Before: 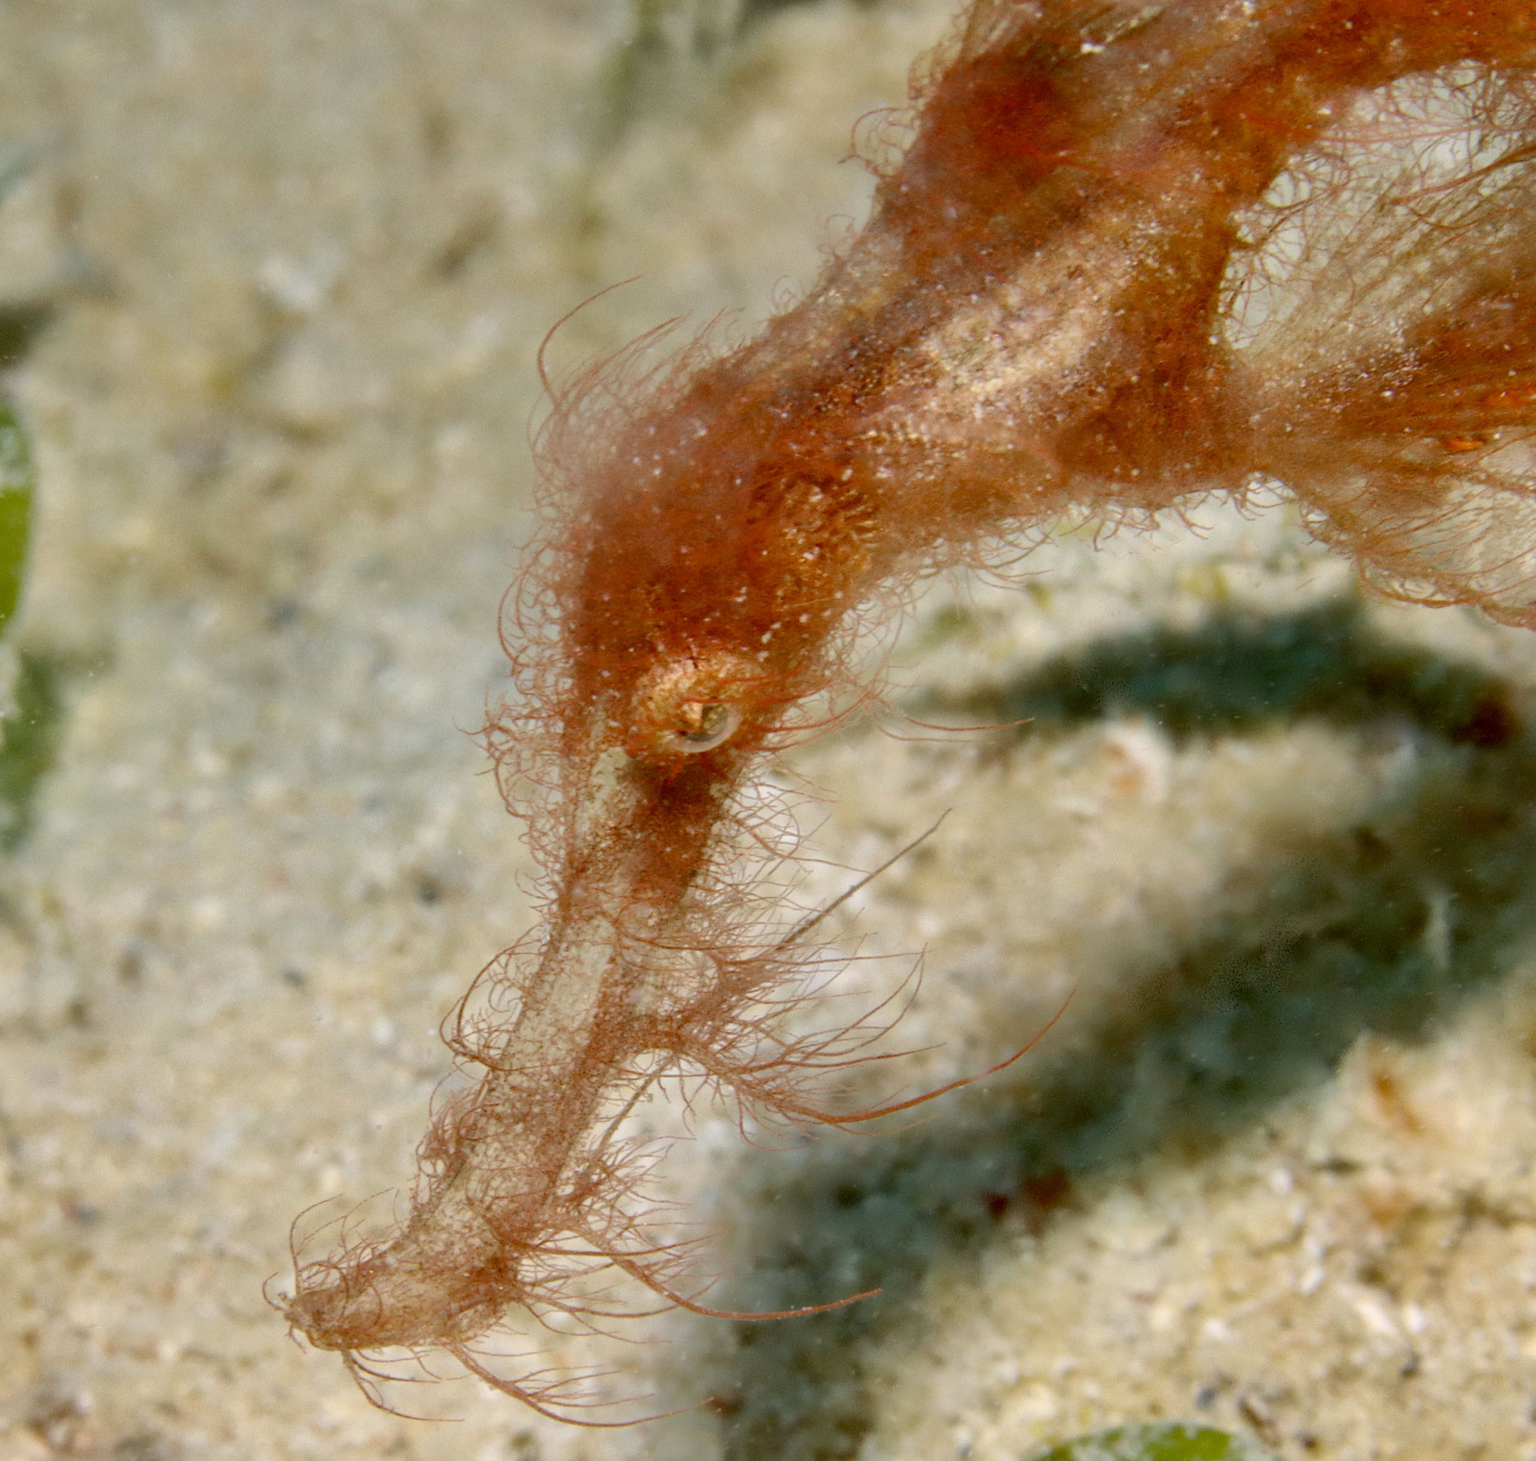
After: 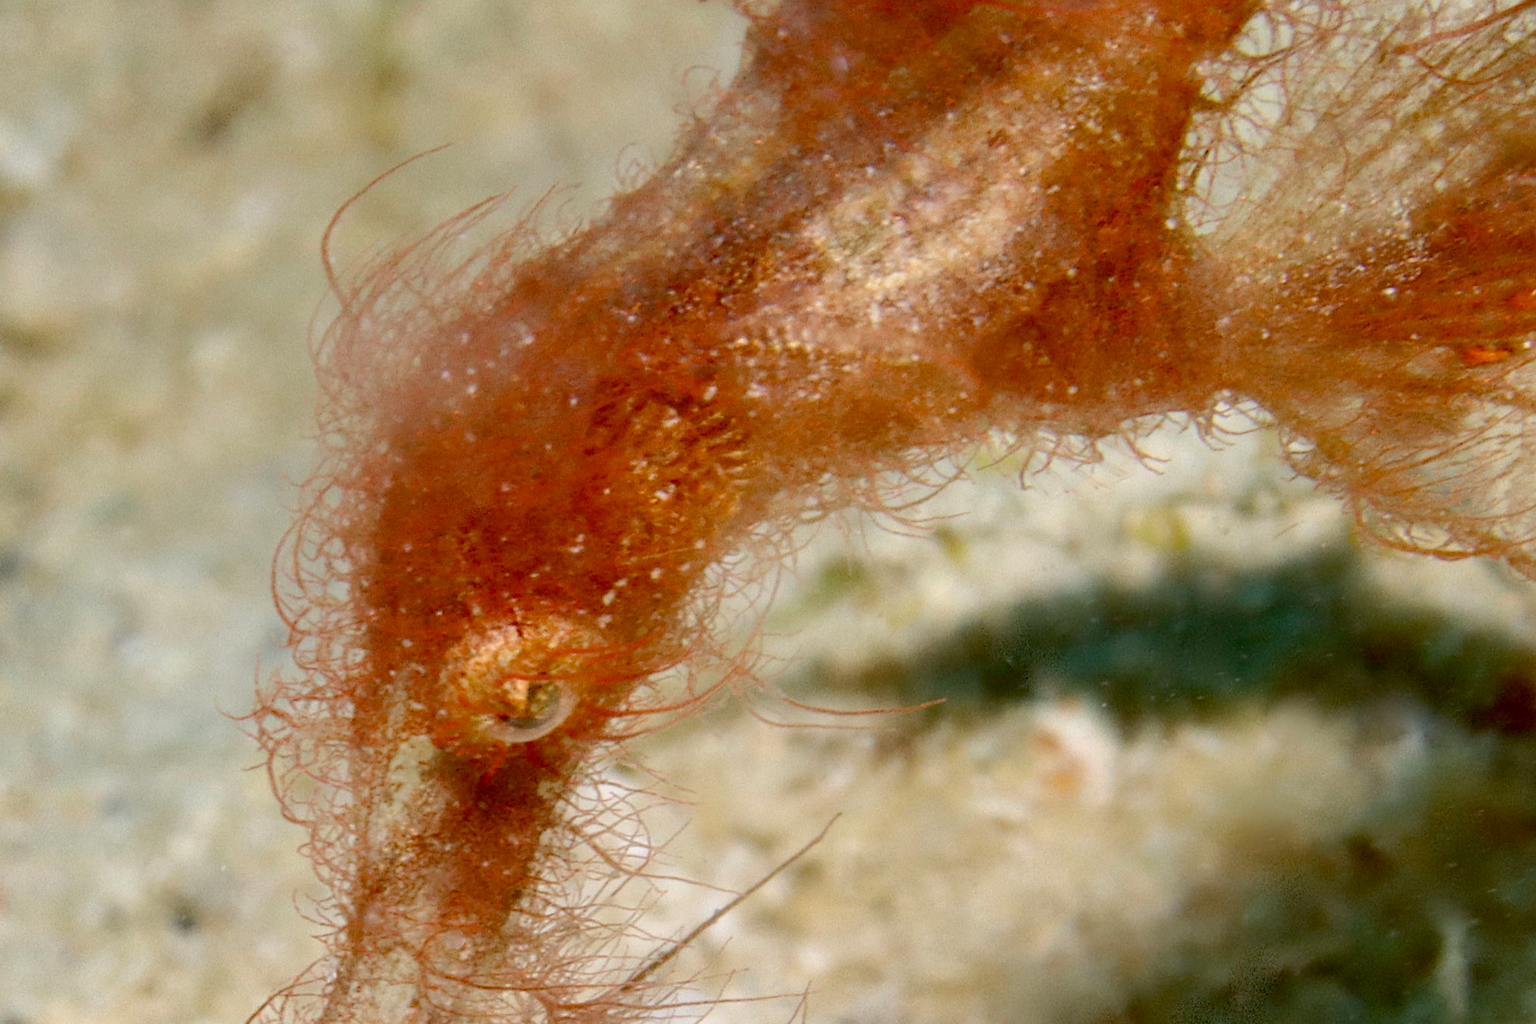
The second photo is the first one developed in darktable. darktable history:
shadows and highlights: shadows 1.85, highlights 40.47
crop: left 18.38%, top 11.092%, right 2.027%, bottom 33.058%
